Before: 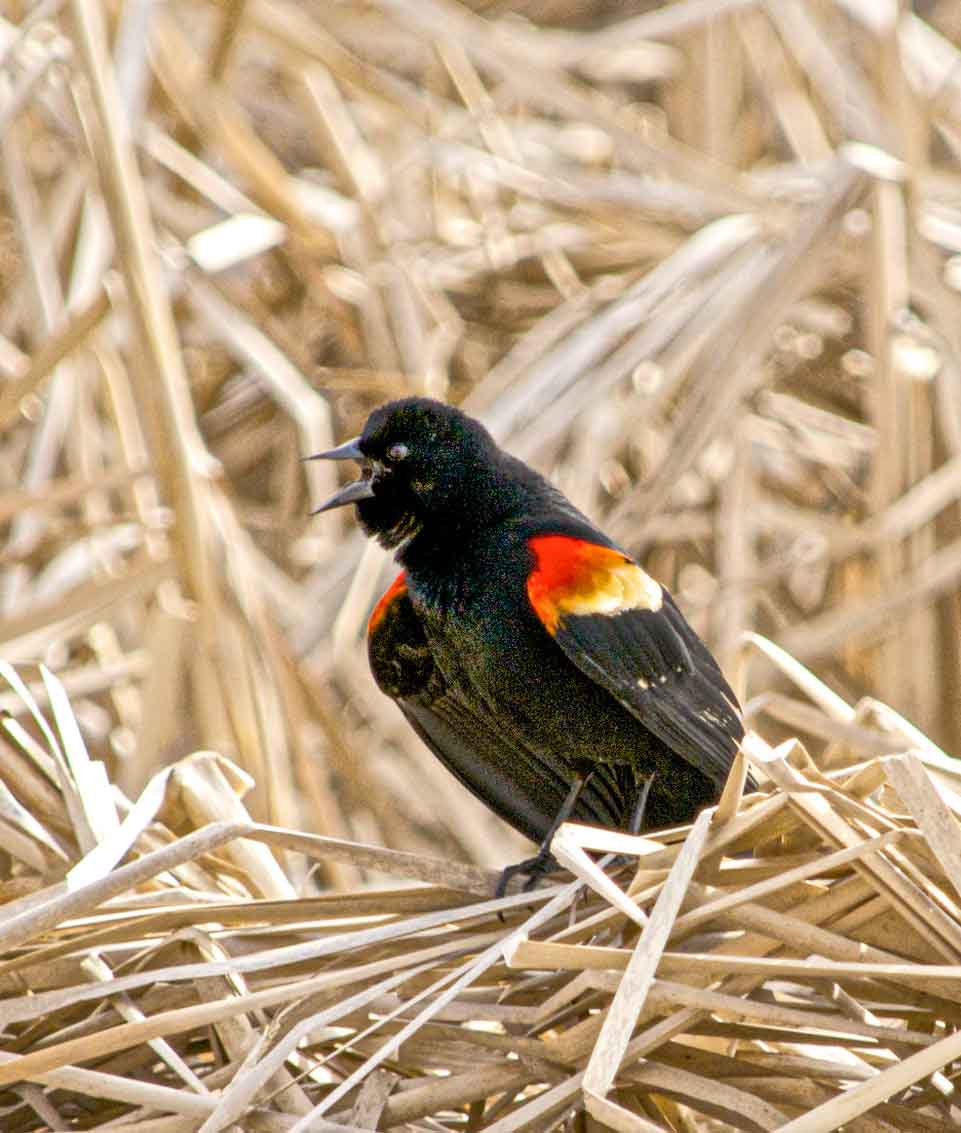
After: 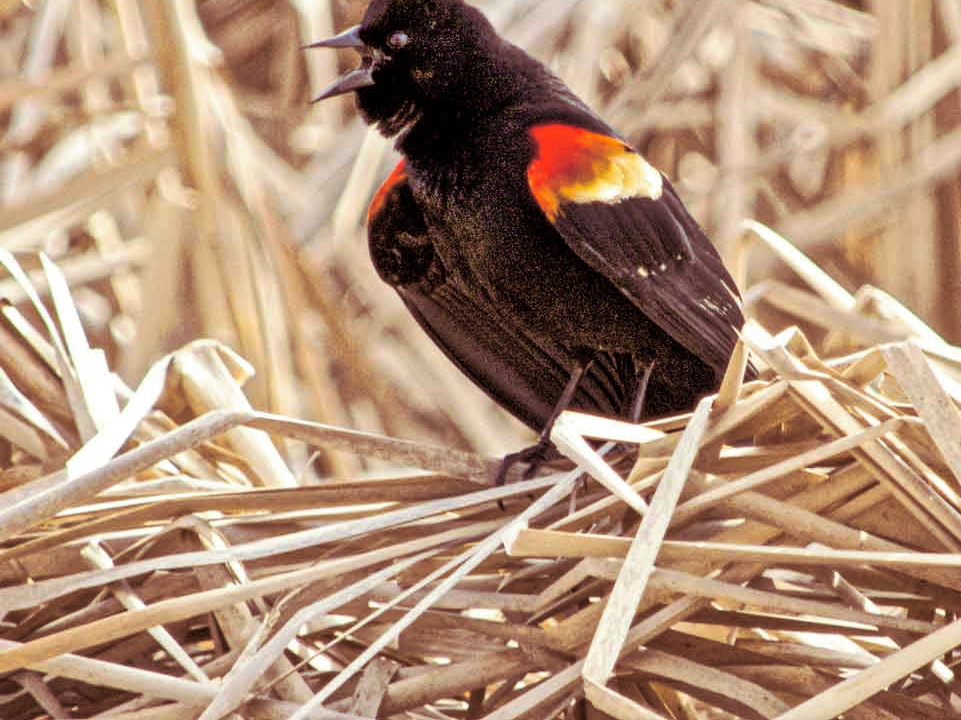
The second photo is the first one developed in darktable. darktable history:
crop and rotate: top 36.435%
split-toning: on, module defaults
